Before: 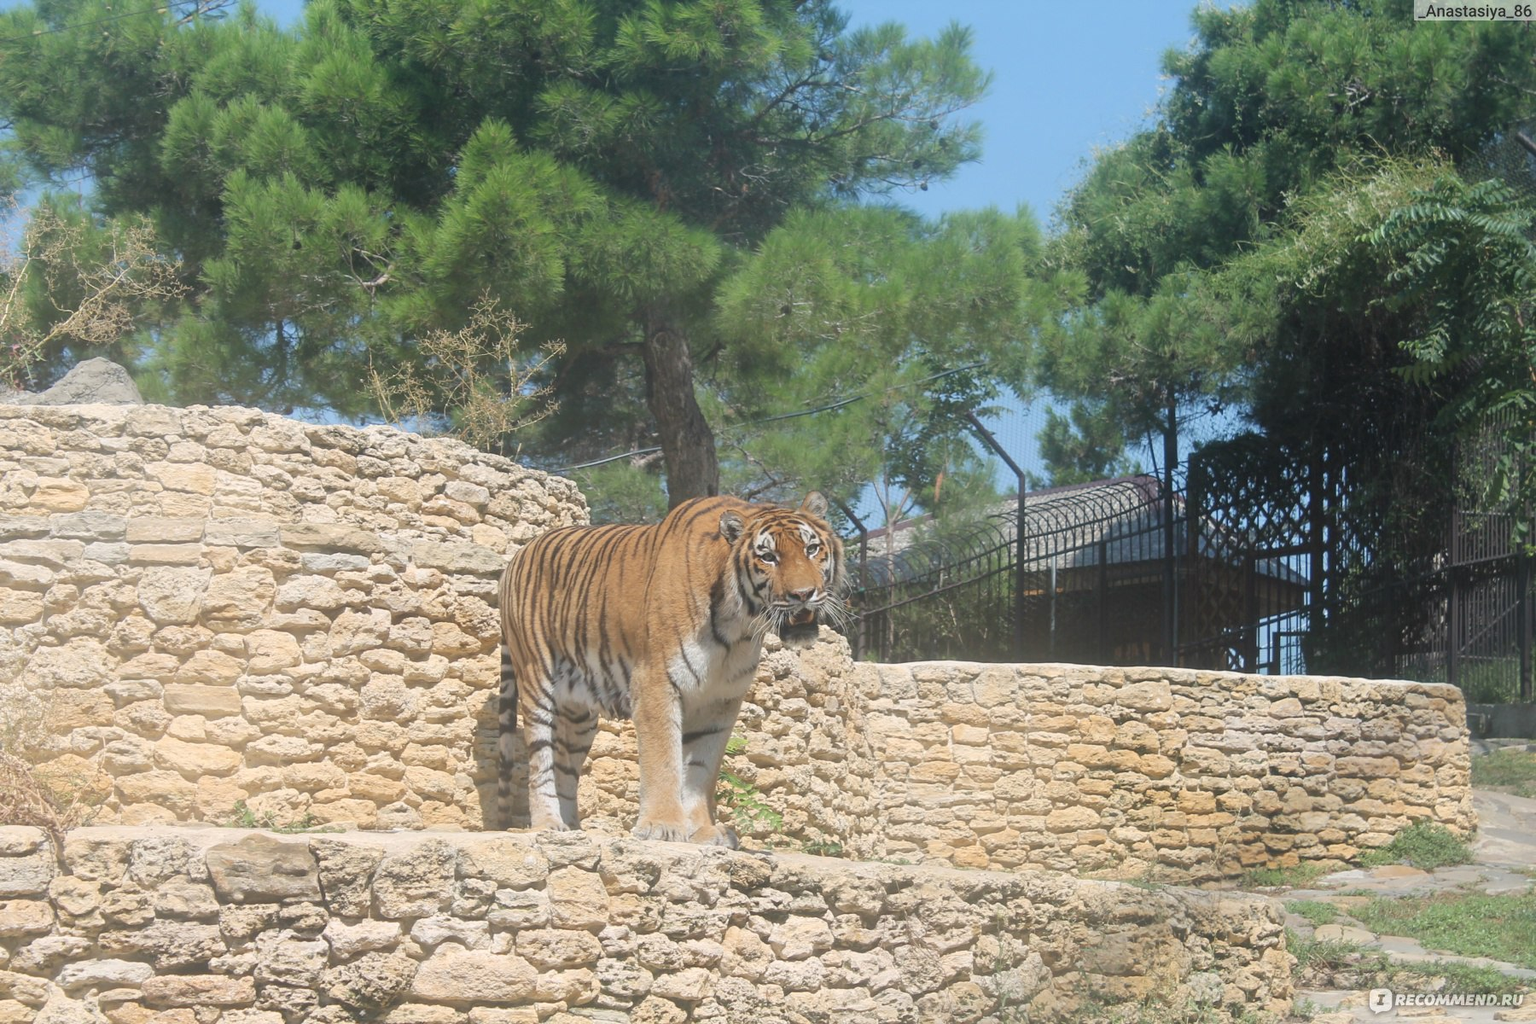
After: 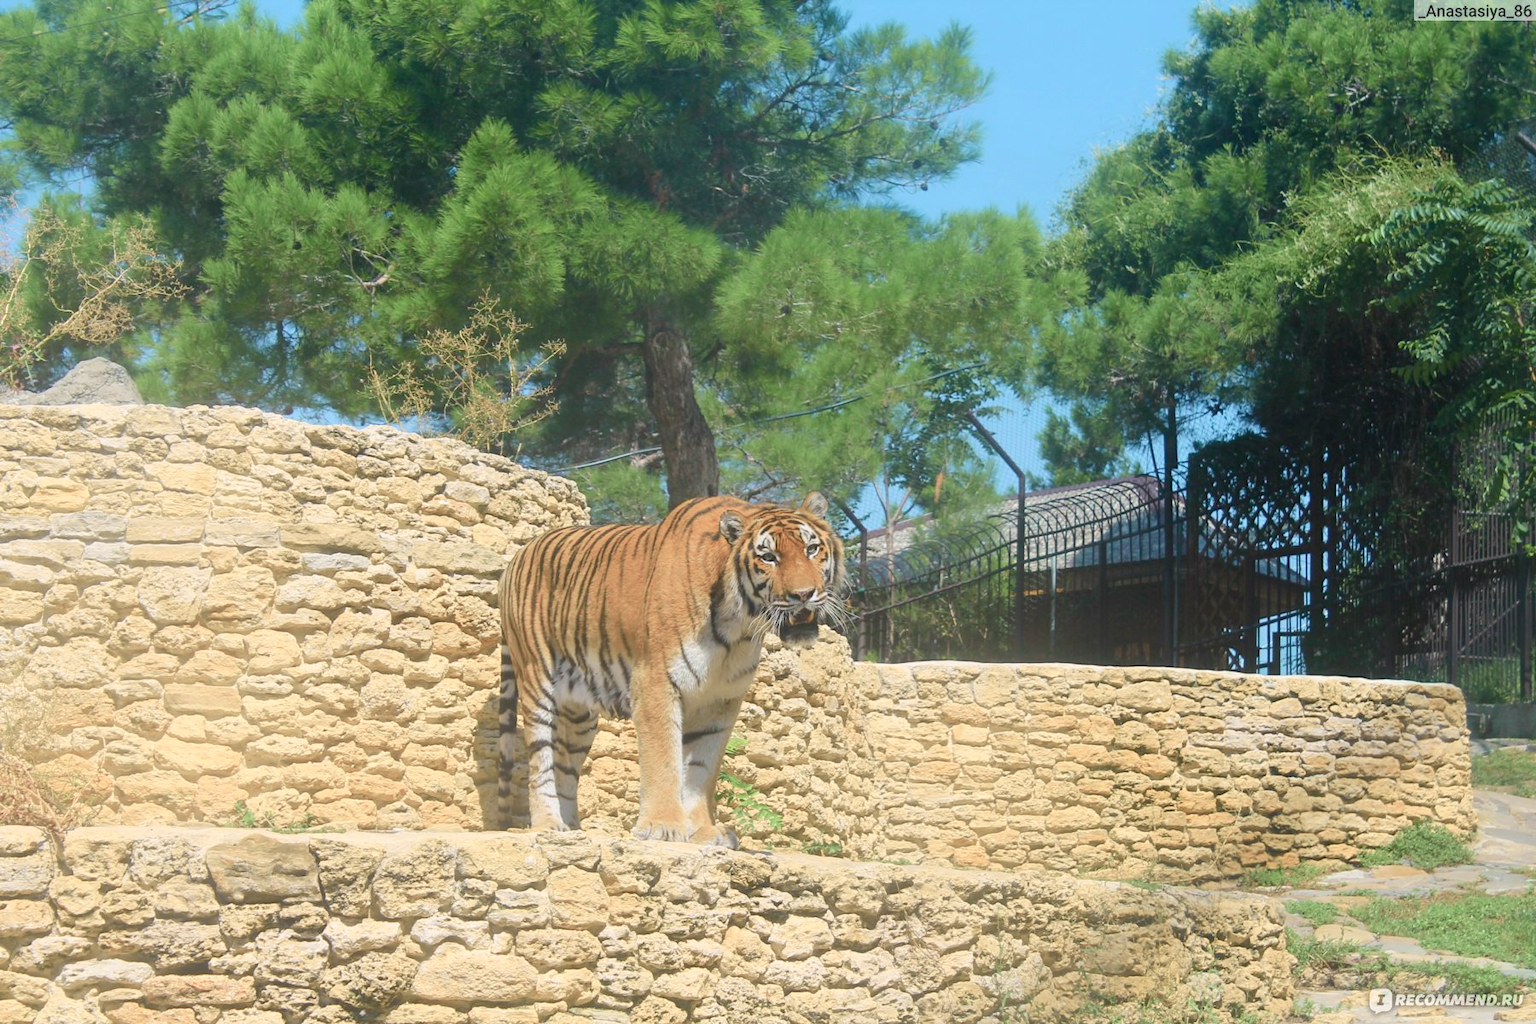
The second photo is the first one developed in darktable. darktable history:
tone curve: curves: ch0 [(0, 0.024) (0.049, 0.038) (0.176, 0.162) (0.325, 0.324) (0.438, 0.465) (0.598, 0.645) (0.843, 0.879) (1, 1)]; ch1 [(0, 0) (0.351, 0.347) (0.446, 0.42) (0.481, 0.463) (0.504, 0.504) (0.522, 0.521) (0.546, 0.563) (0.622, 0.664) (0.728, 0.786) (1, 1)]; ch2 [(0, 0) (0.327, 0.324) (0.427, 0.413) (0.458, 0.444) (0.502, 0.504) (0.526, 0.539) (0.547, 0.581) (0.612, 0.634) (0.76, 0.765) (1, 1)], color space Lab, independent channels, preserve colors none
